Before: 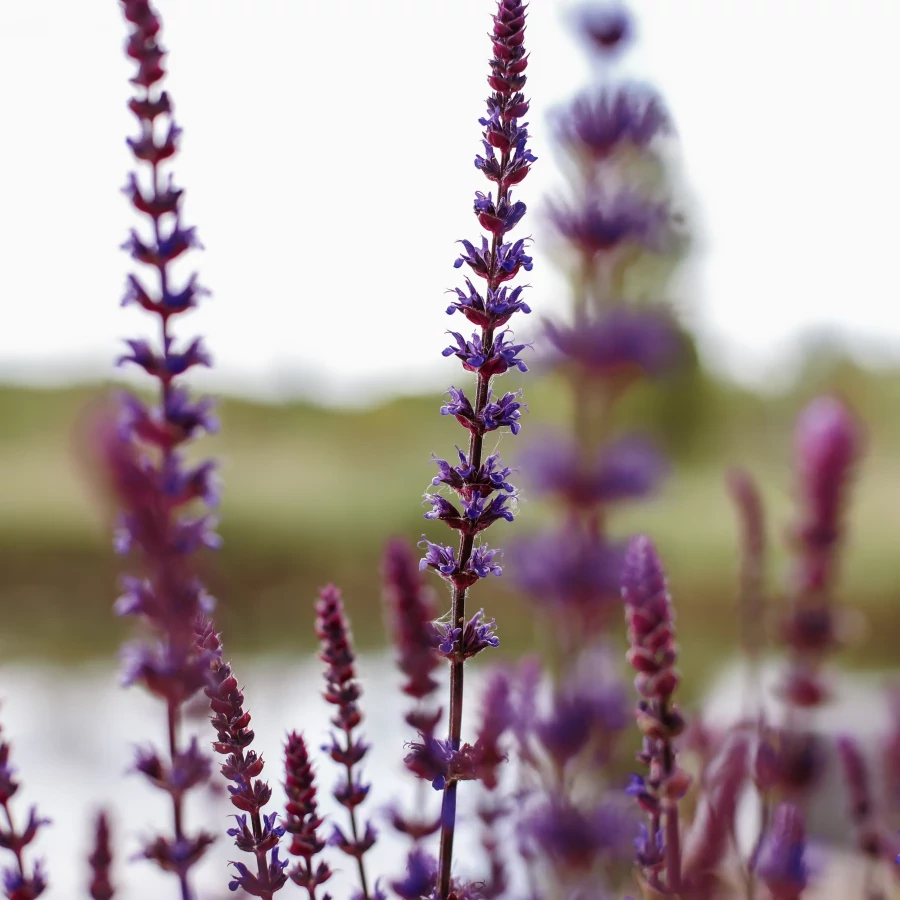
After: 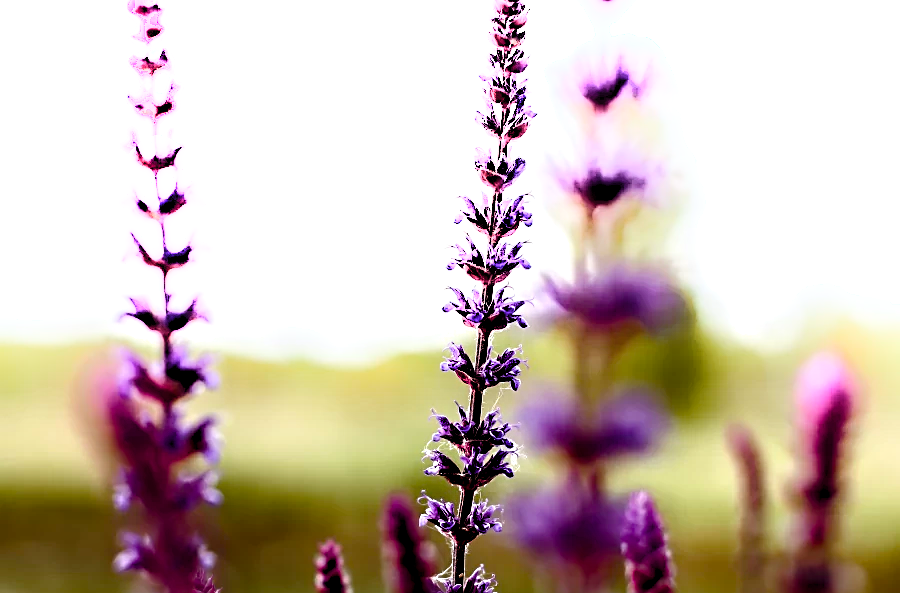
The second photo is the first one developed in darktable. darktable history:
contrast equalizer: octaves 7, y [[0.511, 0.558, 0.631, 0.632, 0.559, 0.512], [0.5 ×6], [0.507, 0.559, 0.627, 0.644, 0.647, 0.647], [0 ×6], [0 ×6]]
sharpen: on, module defaults
levels: levels [0.026, 0.507, 0.987]
color balance rgb: shadows lift › chroma 0.882%, shadows lift › hue 114.48°, linear chroma grading › global chroma 15.597%, perceptual saturation grading › global saturation 34.539%, perceptual saturation grading › highlights -29.932%, perceptual saturation grading › shadows 35.041%
tone equalizer: -8 EV 0.001 EV, -7 EV -0.003 EV, -6 EV 0.002 EV, -5 EV -0.032 EV, -4 EV -0.155 EV, -3 EV -0.187 EV, -2 EV 0.243 EV, -1 EV 0.721 EV, +0 EV 0.48 EV
crop and rotate: top 4.973%, bottom 29.048%
shadows and highlights: shadows -89.84, highlights 88.17, soften with gaussian
